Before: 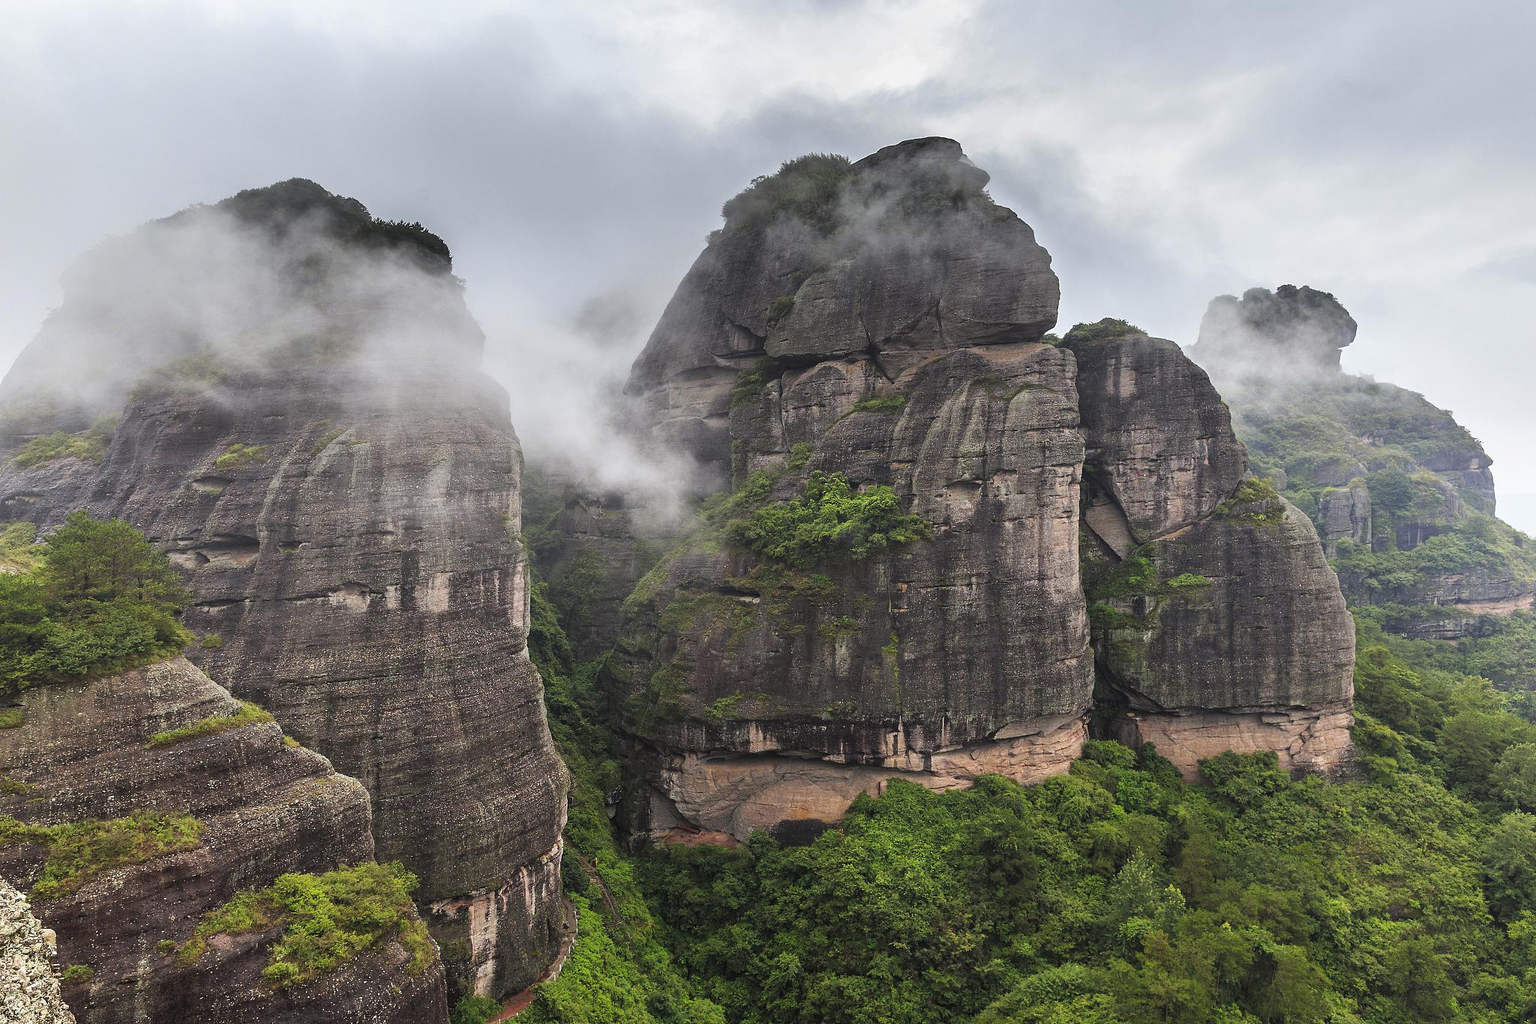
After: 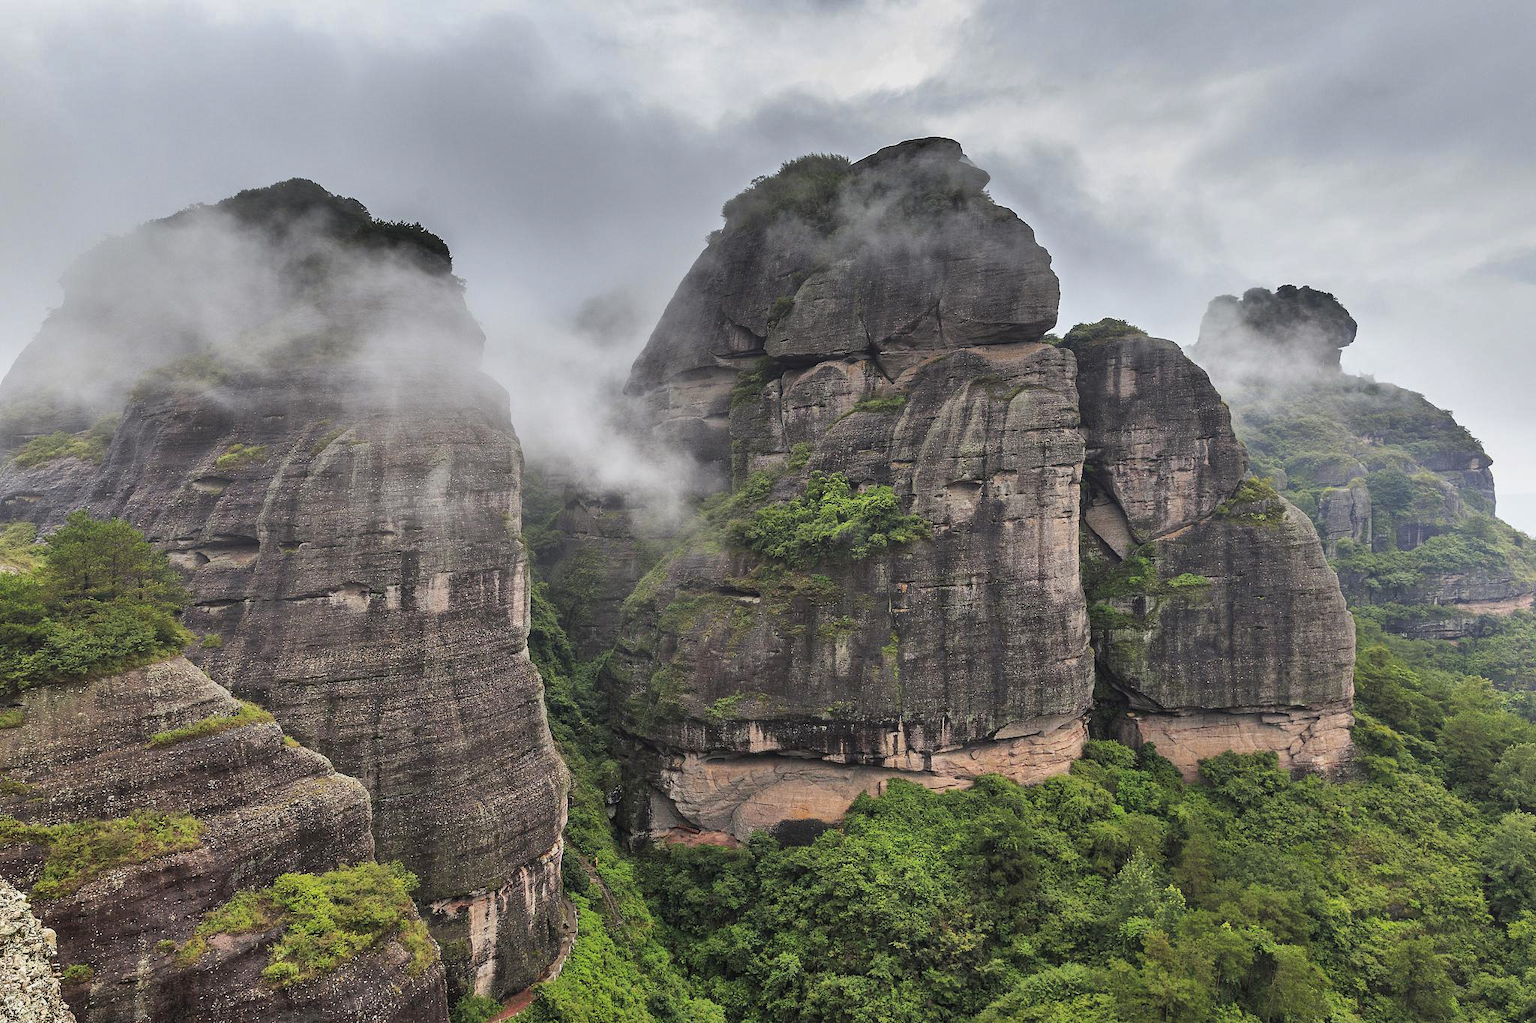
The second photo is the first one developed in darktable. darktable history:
white balance: emerald 1
shadows and highlights: shadows 60, soften with gaussian
exposure: black level correction 0.002, exposure -0.1 EV, compensate highlight preservation false
